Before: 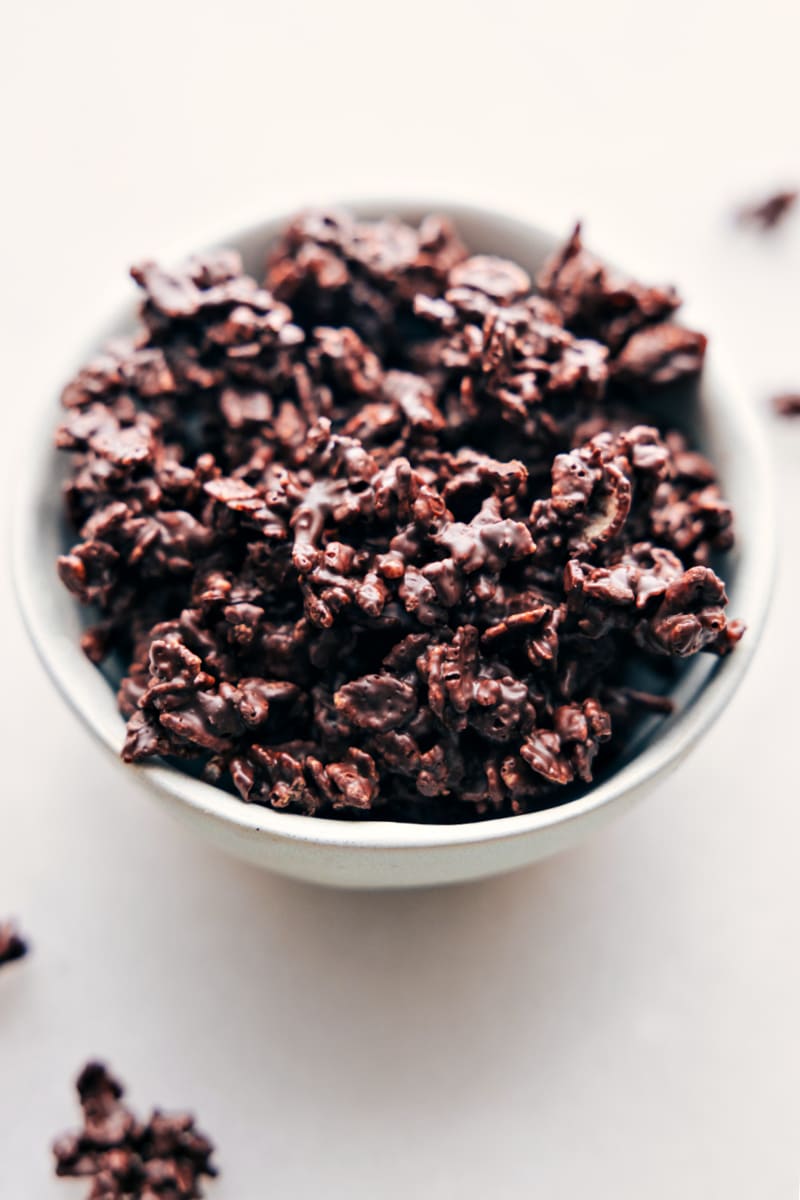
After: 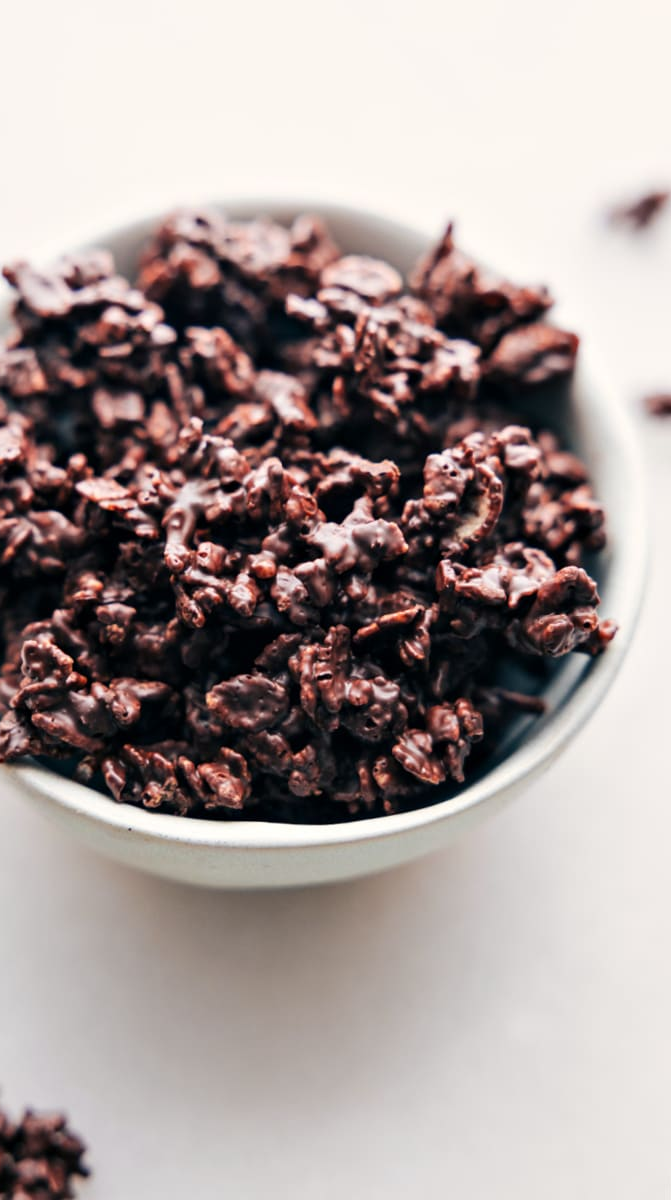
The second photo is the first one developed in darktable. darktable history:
crop: left 16.071%
